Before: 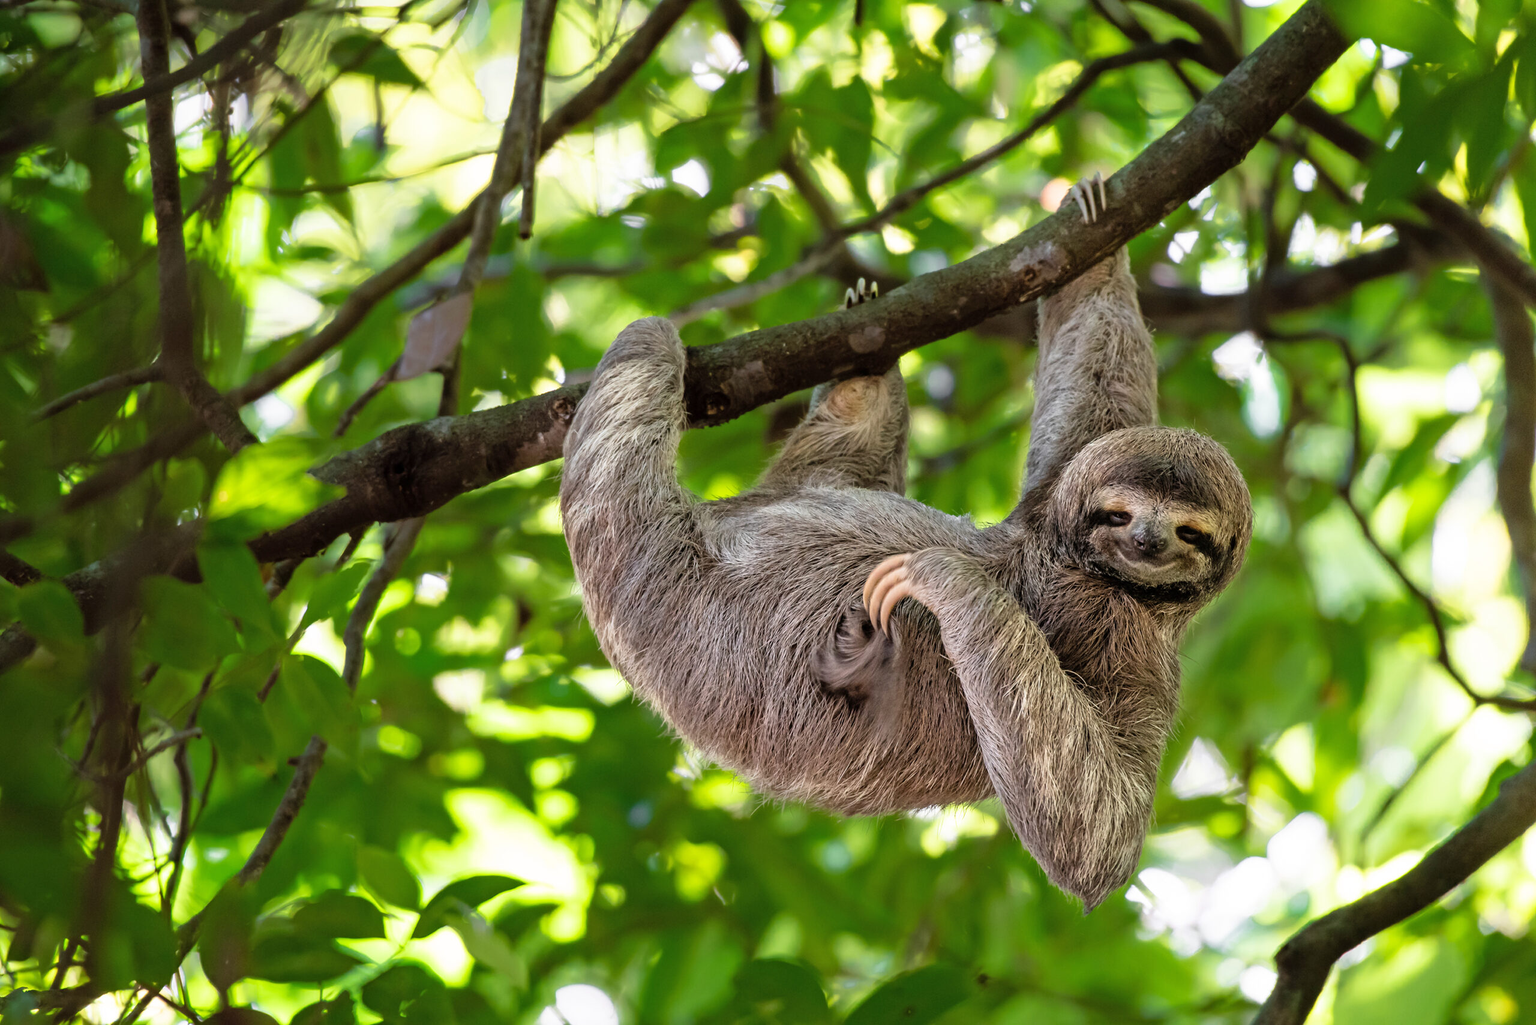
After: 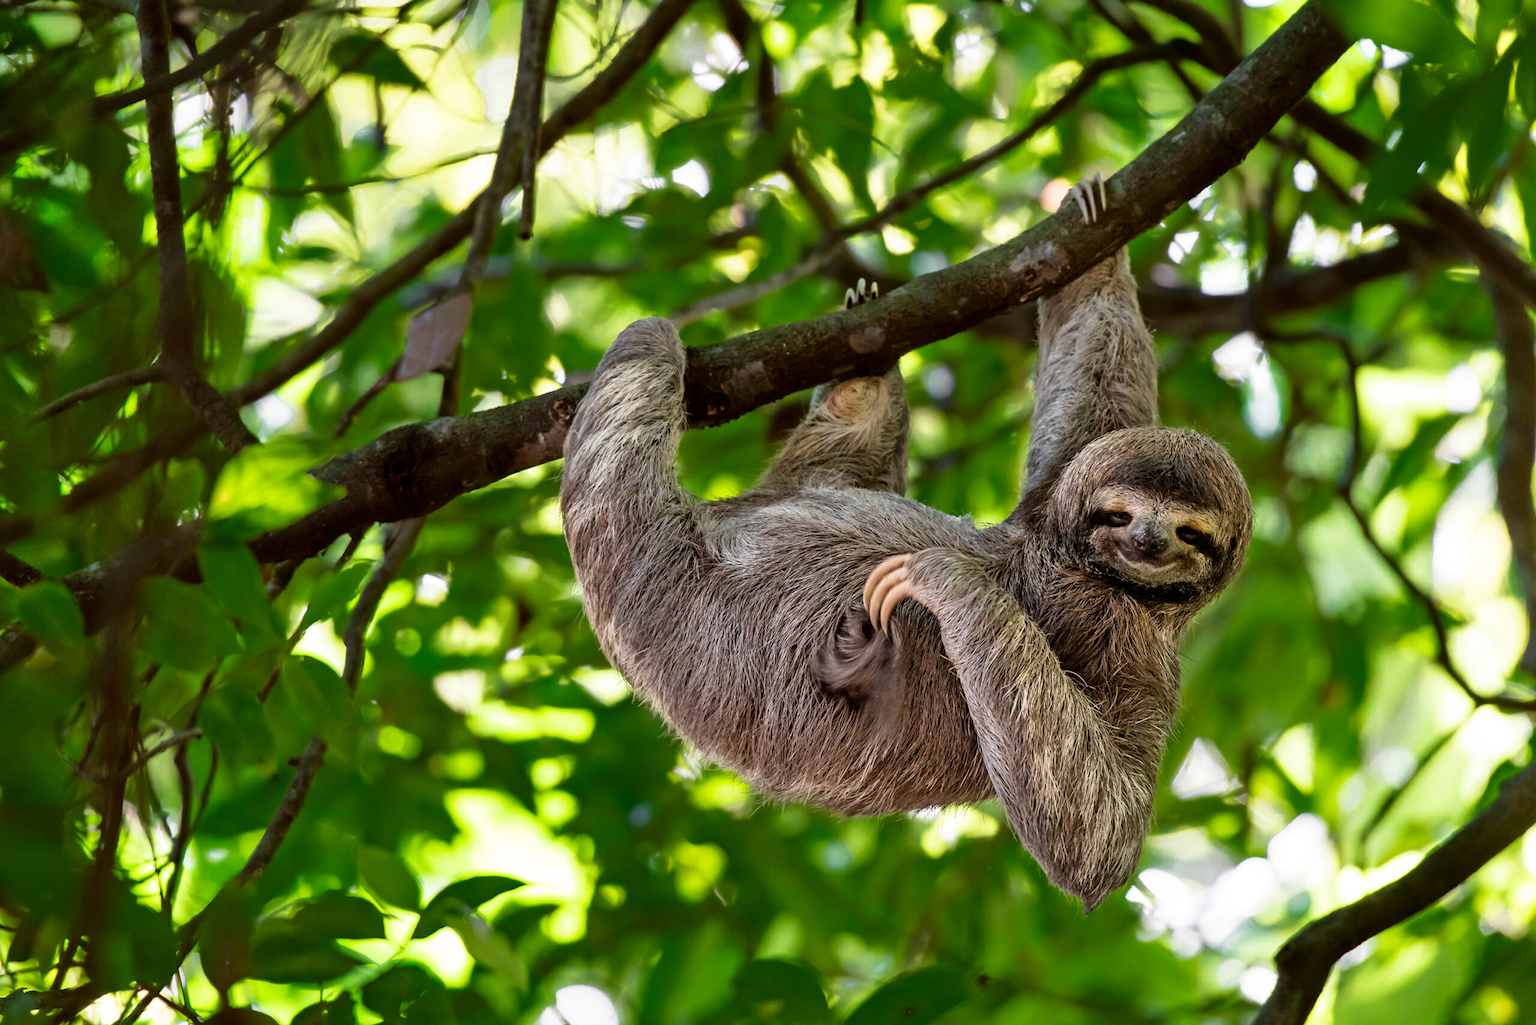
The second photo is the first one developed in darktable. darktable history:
shadows and highlights: low approximation 0.01, soften with gaussian
contrast brightness saturation: contrast 0.069, brightness -0.125, saturation 0.054
